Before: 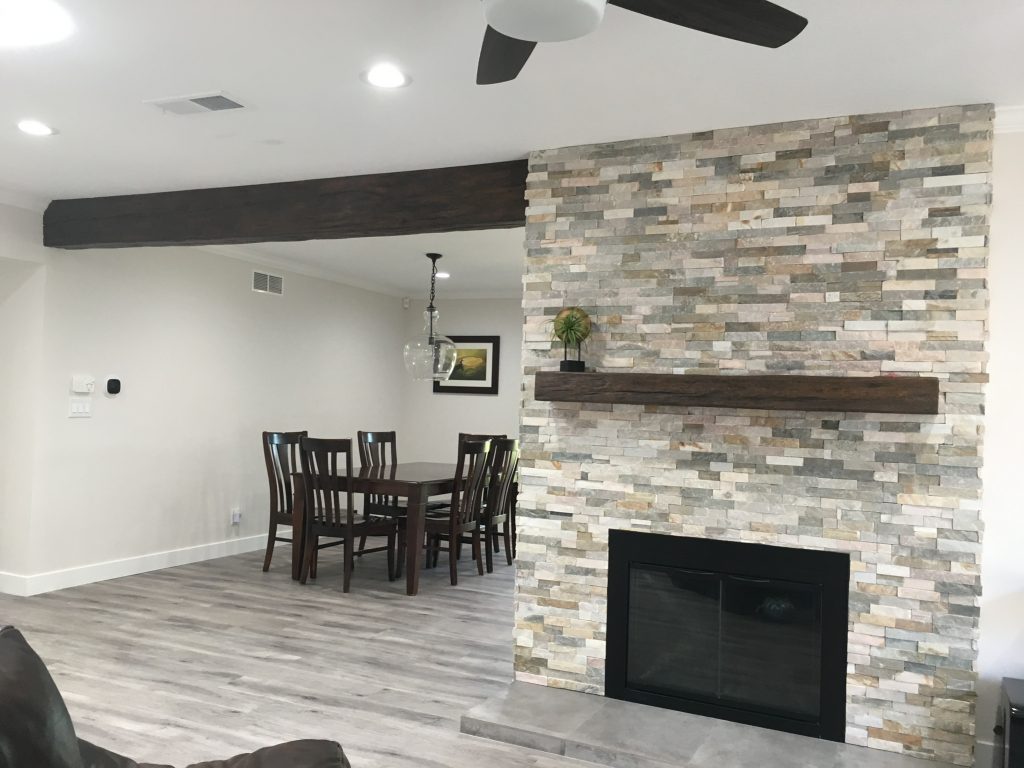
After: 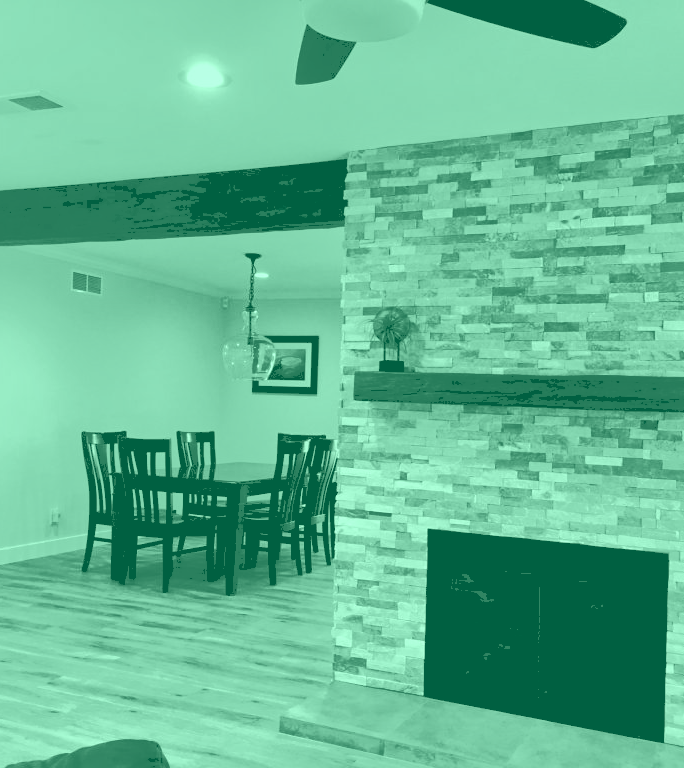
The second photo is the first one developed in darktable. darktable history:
tone curve: curves: ch0 [(0, 0) (0.003, 0.231) (0.011, 0.231) (0.025, 0.231) (0.044, 0.231) (0.069, 0.235) (0.1, 0.24) (0.136, 0.246) (0.177, 0.256) (0.224, 0.279) (0.277, 0.313) (0.335, 0.354) (0.399, 0.428) (0.468, 0.514) (0.543, 0.61) (0.623, 0.728) (0.709, 0.808) (0.801, 0.873) (0.898, 0.909) (1, 1)], preserve colors none
exposure: black level correction 0.035, exposure 0.9 EV, compensate highlight preservation false
local contrast: mode bilateral grid, contrast 20, coarseness 50, detail 150%, midtone range 0.2
color balance rgb: shadows lift › luminance -7.7%, shadows lift › chroma 2.13%, shadows lift › hue 165.27°, power › luminance -7.77%, power › chroma 1.1%, power › hue 215.88°, highlights gain › luminance 15.15%, highlights gain › chroma 7%, highlights gain › hue 125.57°, global offset › luminance -0.33%, global offset › chroma 0.11%, global offset › hue 165.27°, perceptual saturation grading › global saturation 24.42%, perceptual saturation grading › highlights -24.42%, perceptual saturation grading › mid-tones 24.42%, perceptual saturation grading › shadows 40%, perceptual brilliance grading › global brilliance -5%, perceptual brilliance grading › highlights 24.42%, perceptual brilliance grading › mid-tones 7%, perceptual brilliance grading › shadows -5%
crop and rotate: left 17.732%, right 15.423%
color calibration: output gray [0.31, 0.36, 0.33, 0], gray › normalize channels true, illuminant same as pipeline (D50), adaptation XYZ, x 0.346, y 0.359, gamut compression 0
colorize: hue 147.6°, saturation 65%, lightness 21.64%
tone equalizer: -8 EV -0.002 EV, -7 EV 0.005 EV, -6 EV -0.008 EV, -5 EV 0.007 EV, -4 EV -0.042 EV, -3 EV -0.233 EV, -2 EV -0.662 EV, -1 EV -0.983 EV, +0 EV -0.969 EV, smoothing diameter 2%, edges refinement/feathering 20, mask exposure compensation -1.57 EV, filter diffusion 5
